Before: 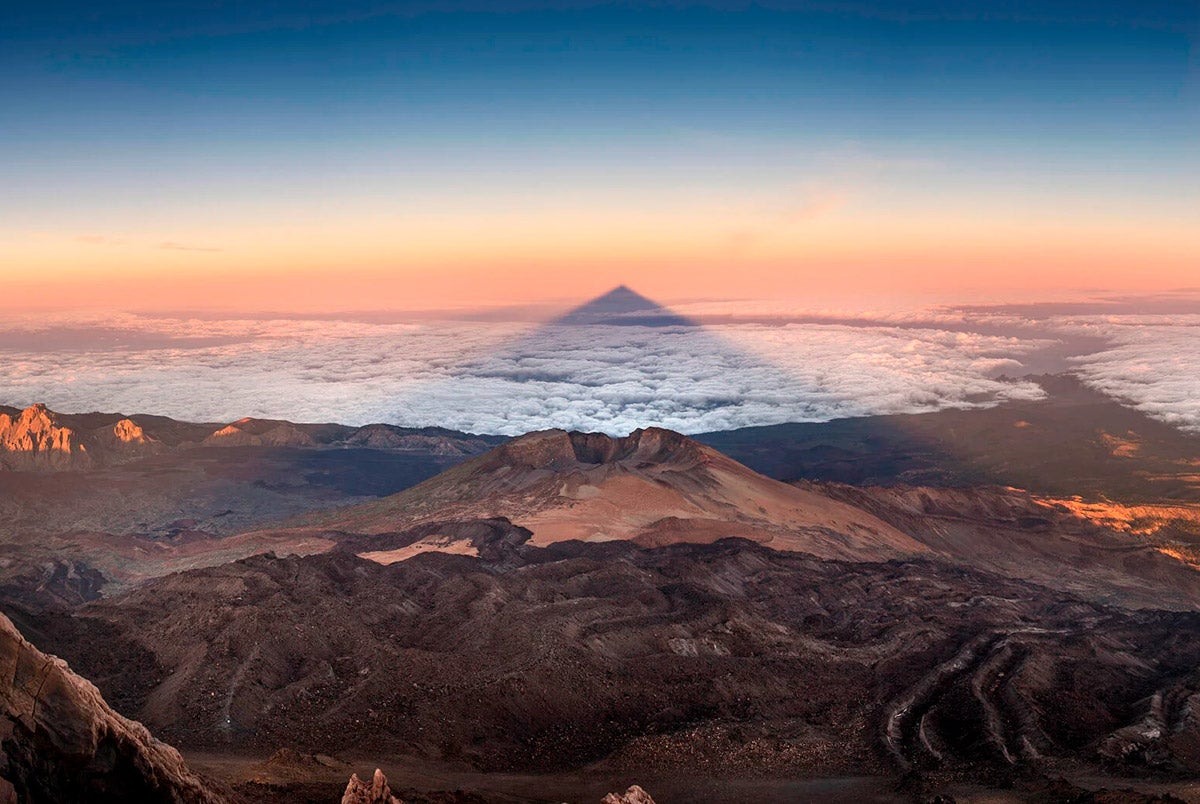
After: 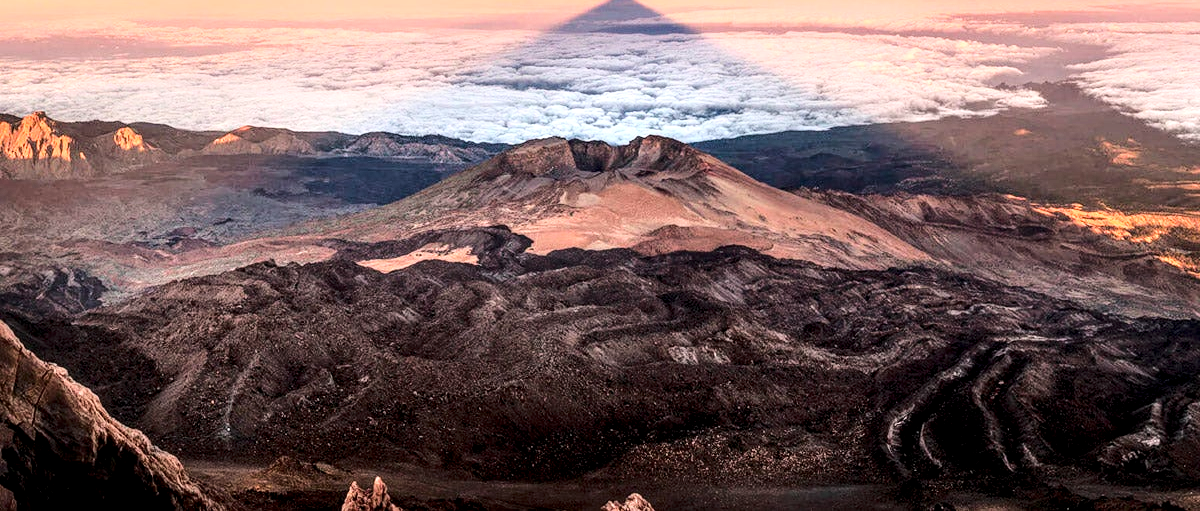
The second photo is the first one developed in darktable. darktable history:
crop and rotate: top 36.435%
local contrast: detail 154%
base curve: curves: ch0 [(0, 0) (0.028, 0.03) (0.121, 0.232) (0.46, 0.748) (0.859, 0.968) (1, 1)]
